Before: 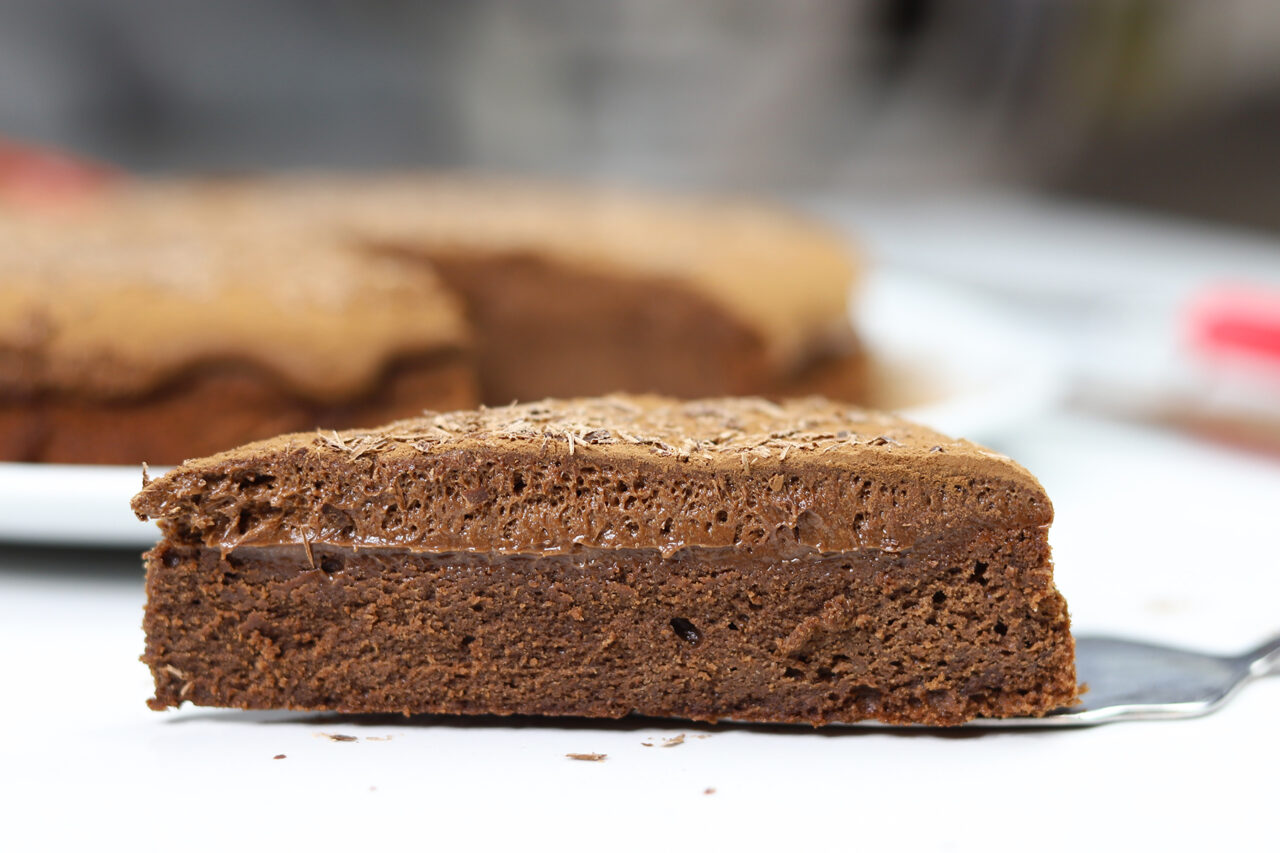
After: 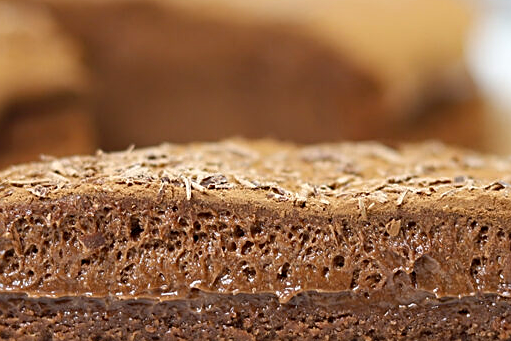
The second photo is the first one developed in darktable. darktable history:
crop: left 30%, top 30%, right 30%, bottom 30%
sharpen: on, module defaults
haze removal: compatibility mode true, adaptive false
